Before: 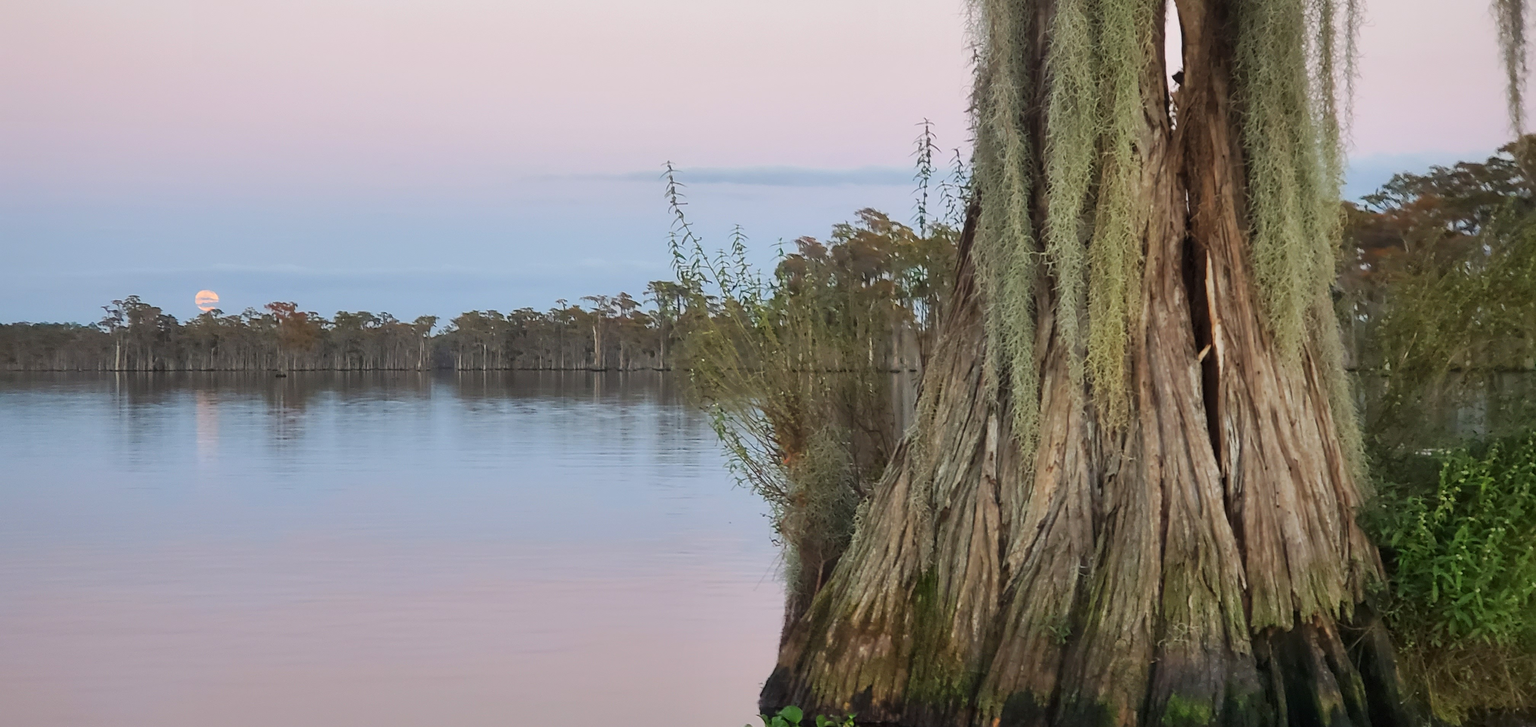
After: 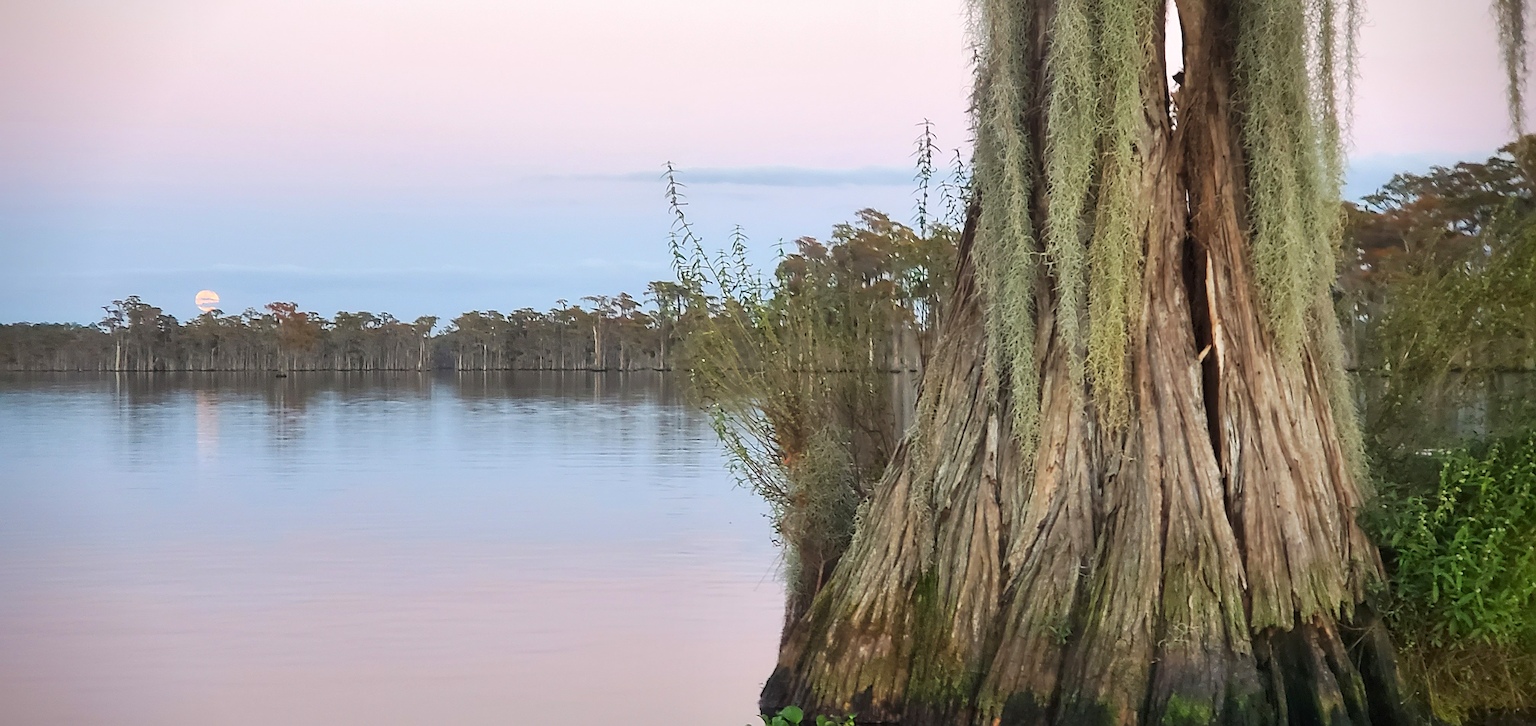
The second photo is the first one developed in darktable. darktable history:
sharpen: on, module defaults
vignetting: fall-off start 88.53%, fall-off radius 44.2%, saturation 0.376, width/height ratio 1.161
exposure: exposure 0.376 EV, compensate highlight preservation false
